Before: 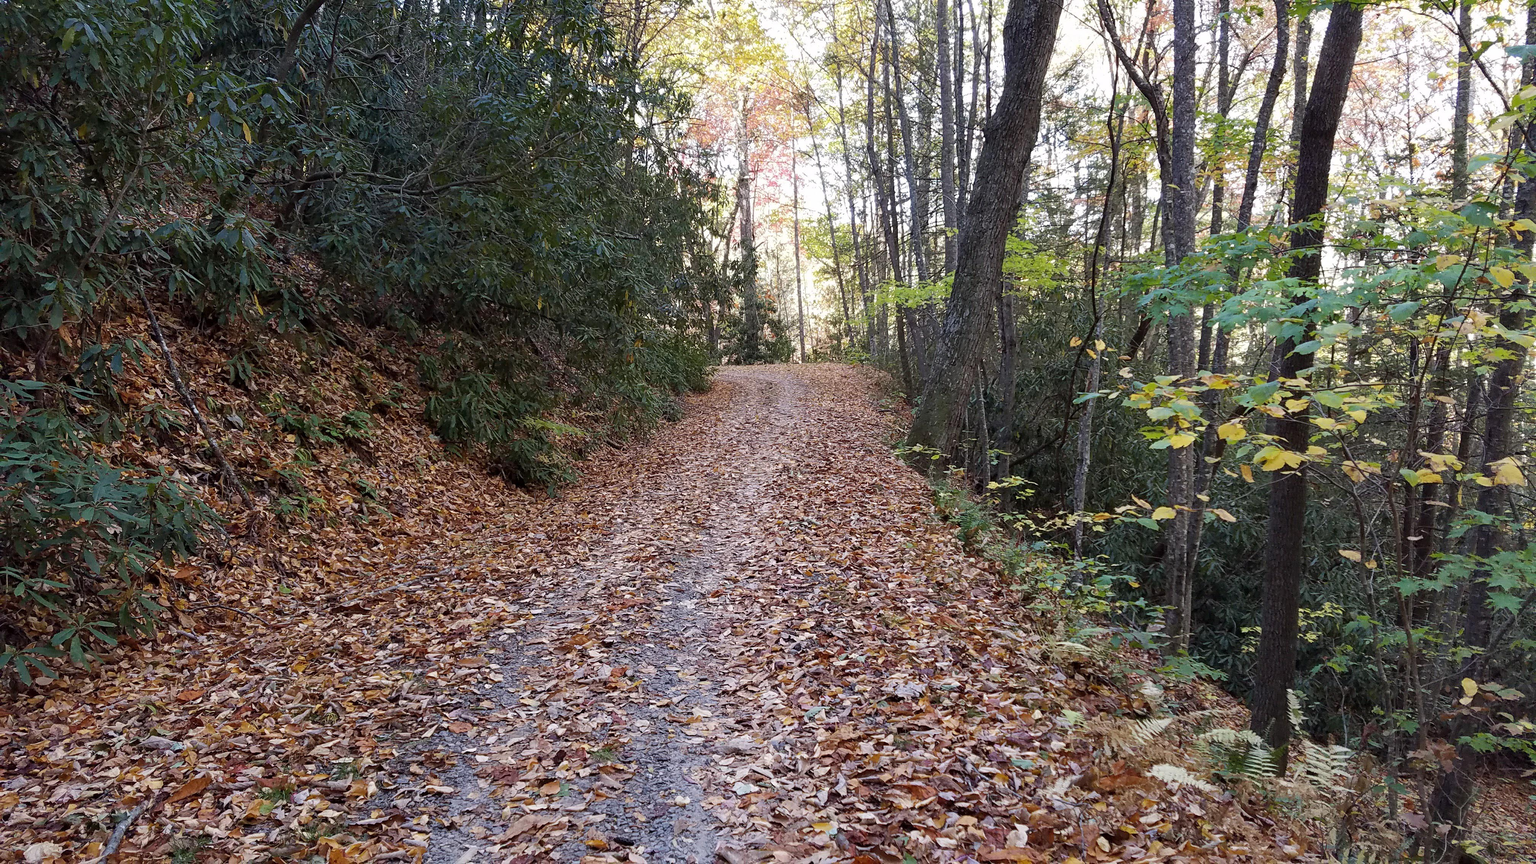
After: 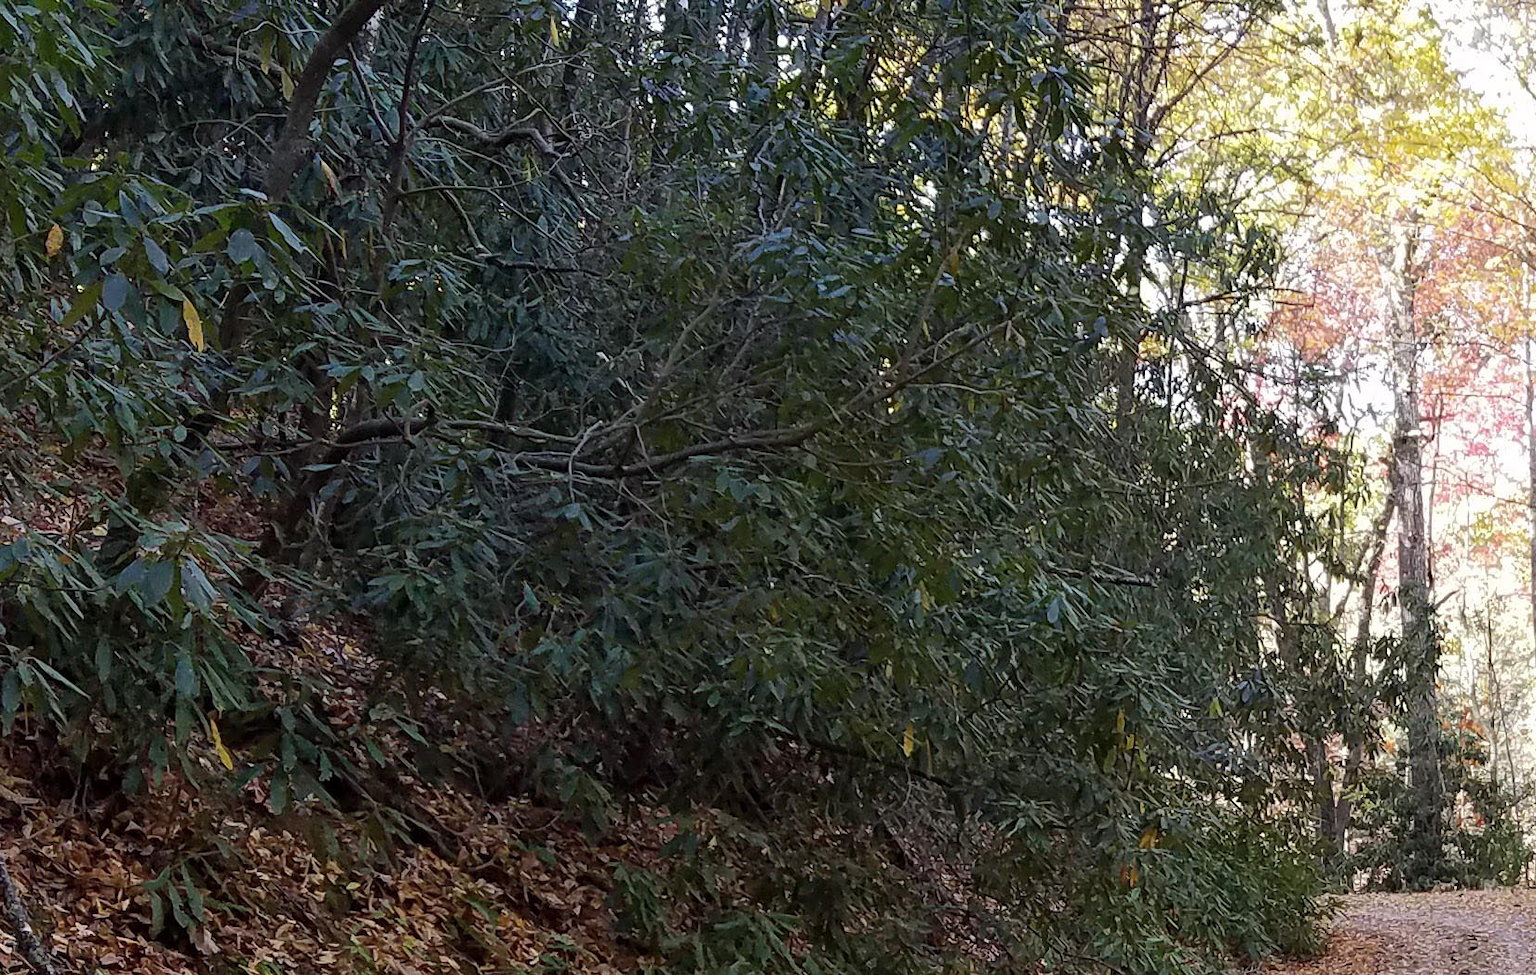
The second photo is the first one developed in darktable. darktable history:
crop and rotate: left 10.959%, top 0.072%, right 48.11%, bottom 53.716%
